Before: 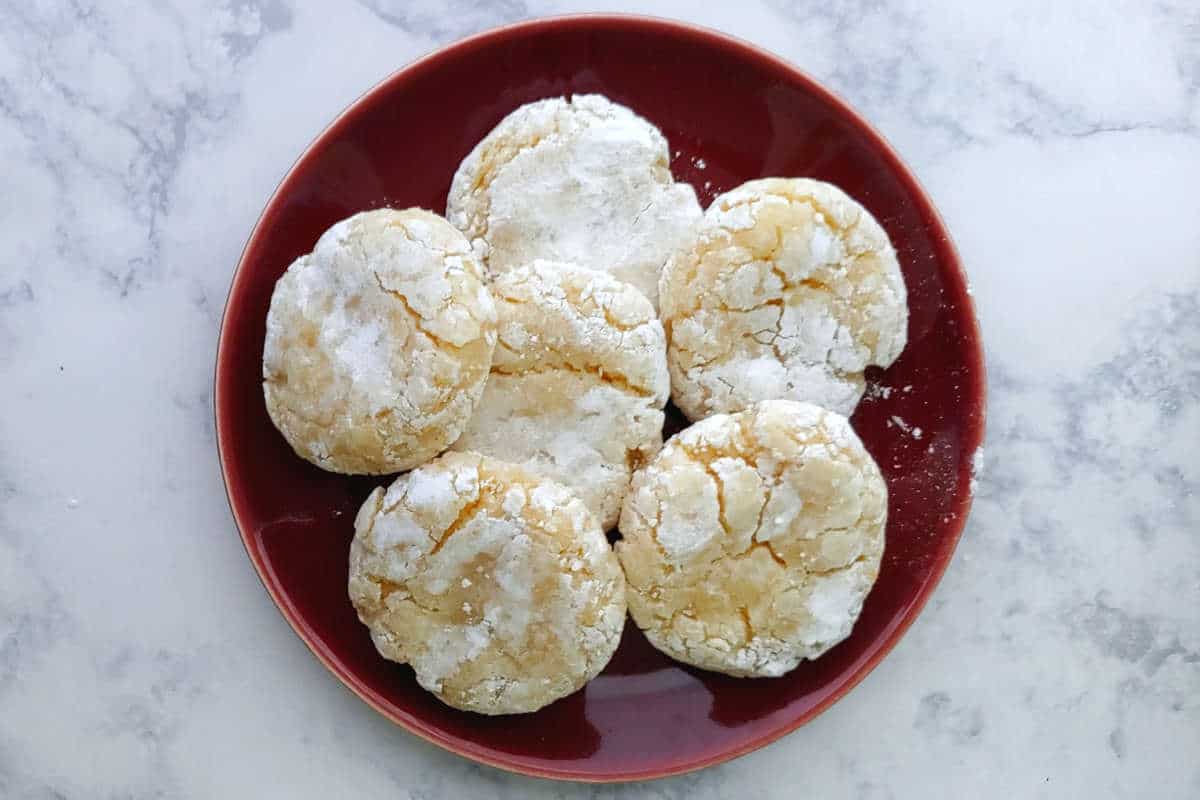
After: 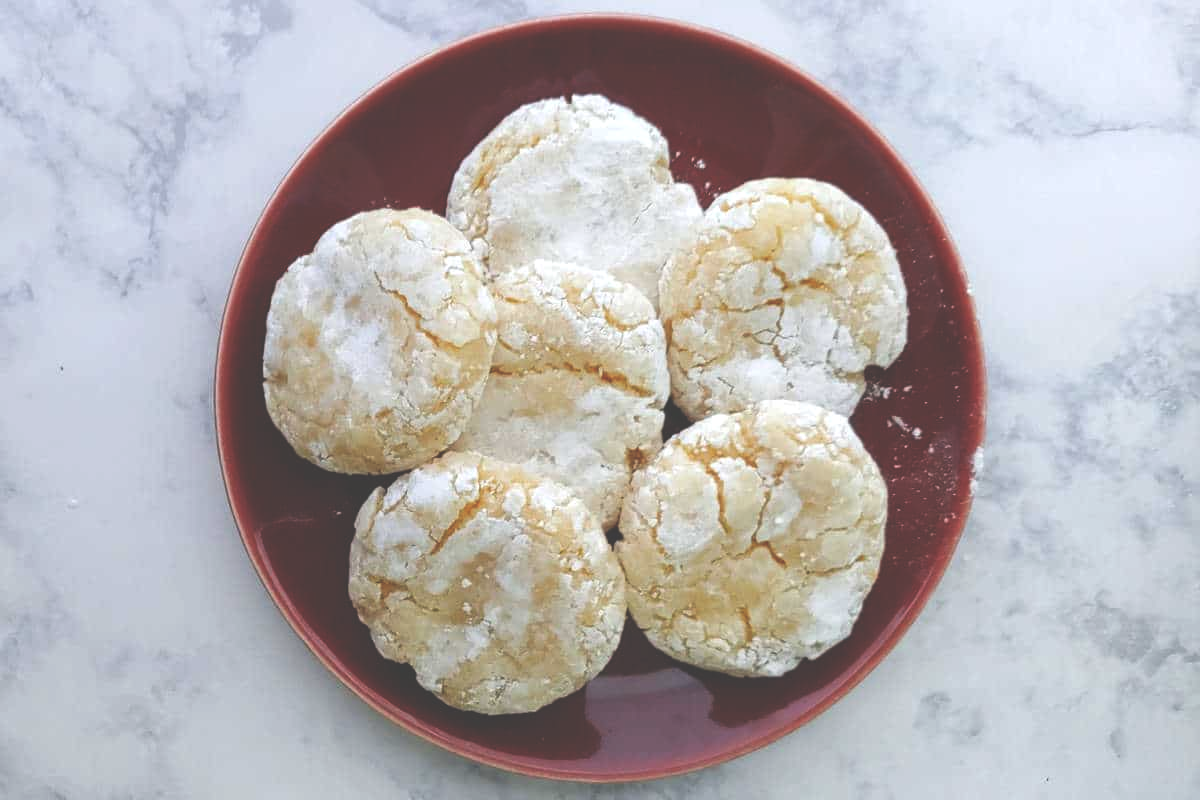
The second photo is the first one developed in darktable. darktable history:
exposure: black level correction -0.042, exposure 0.064 EV, compensate highlight preservation false
